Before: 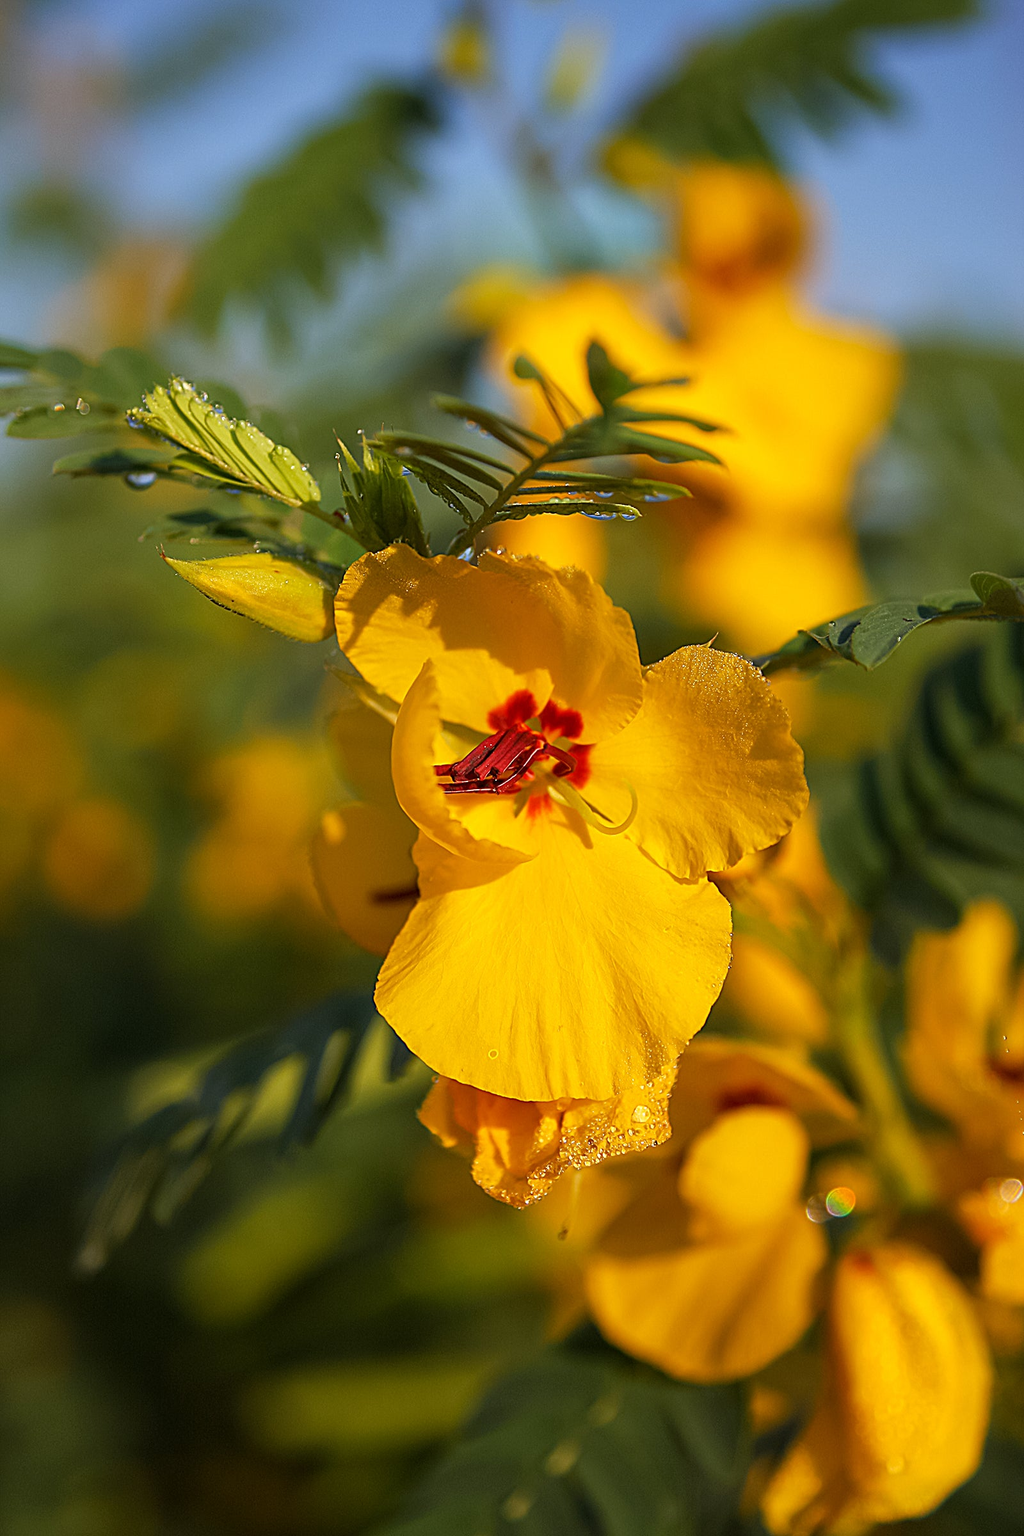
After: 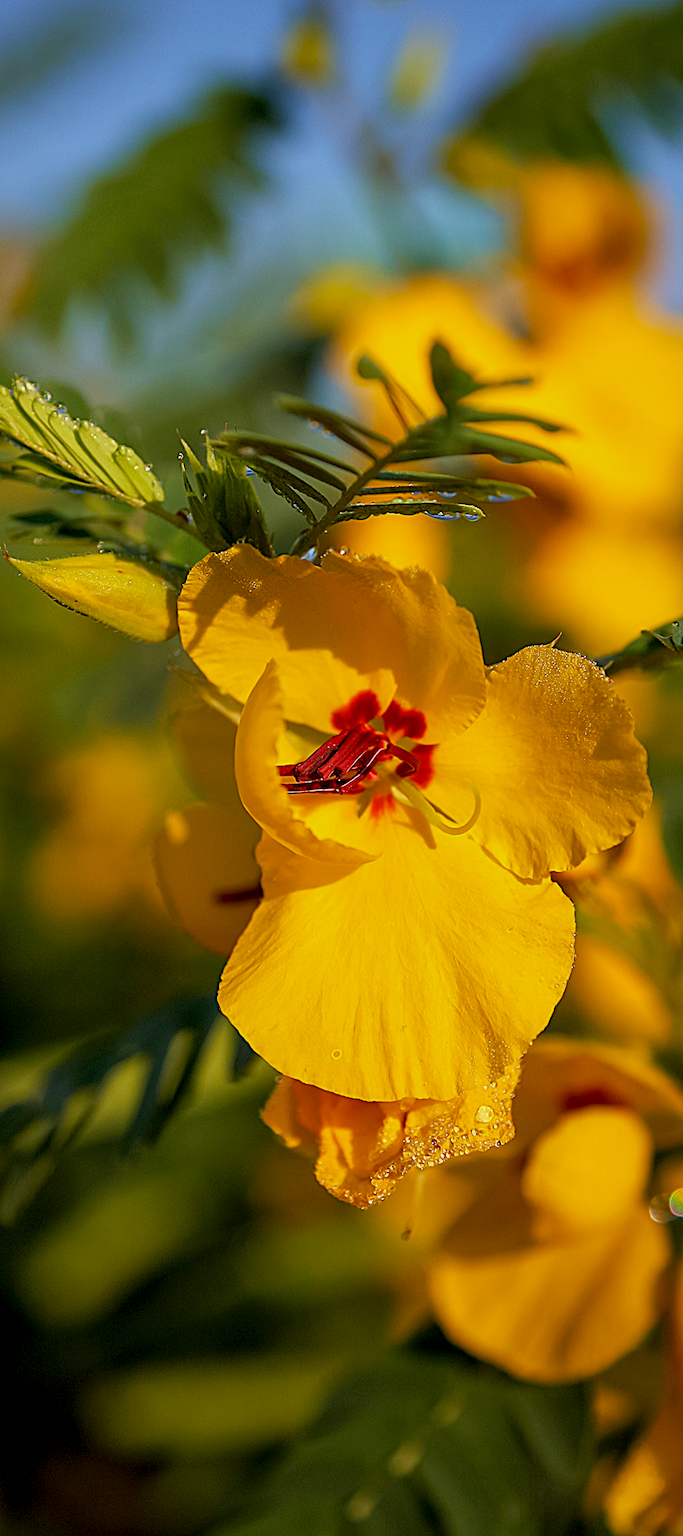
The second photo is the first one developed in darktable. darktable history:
velvia: on, module defaults
exposure: black level correction 0.009, exposure -0.16 EV, compensate highlight preservation false
shadows and highlights: shadows 25.42, highlights -24.55
crop and rotate: left 15.359%, right 17.868%
